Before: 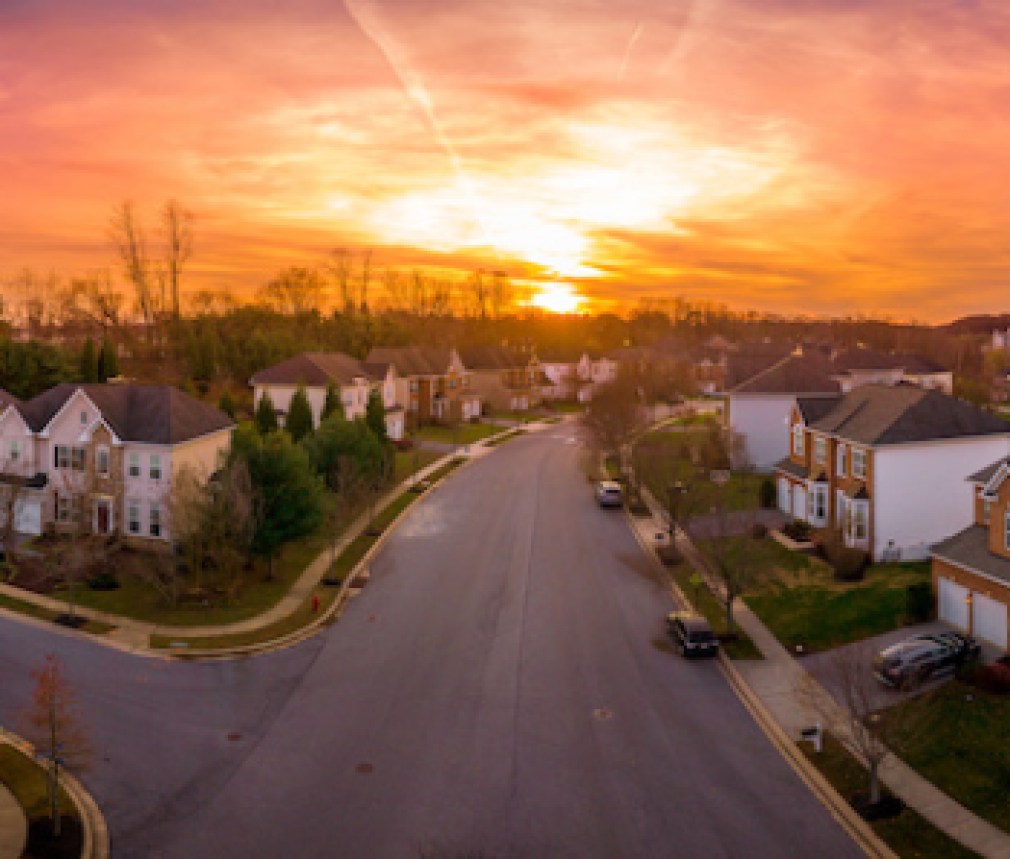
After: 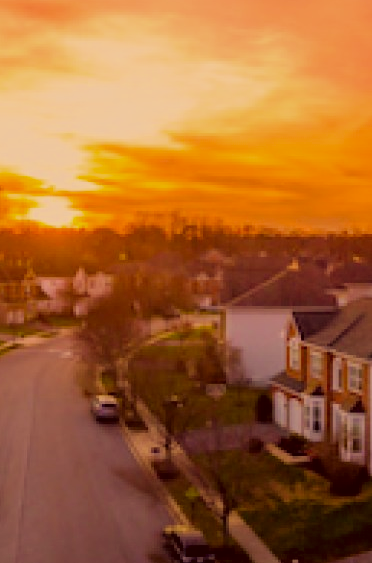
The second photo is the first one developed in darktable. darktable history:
white balance: red 0.954, blue 1.079
filmic rgb: black relative exposure -7.65 EV, white relative exposure 4.56 EV, hardness 3.61
crop and rotate: left 49.936%, top 10.094%, right 13.136%, bottom 24.256%
color correction: highlights a* 10.12, highlights b* 39.04, shadows a* 14.62, shadows b* 3.37
